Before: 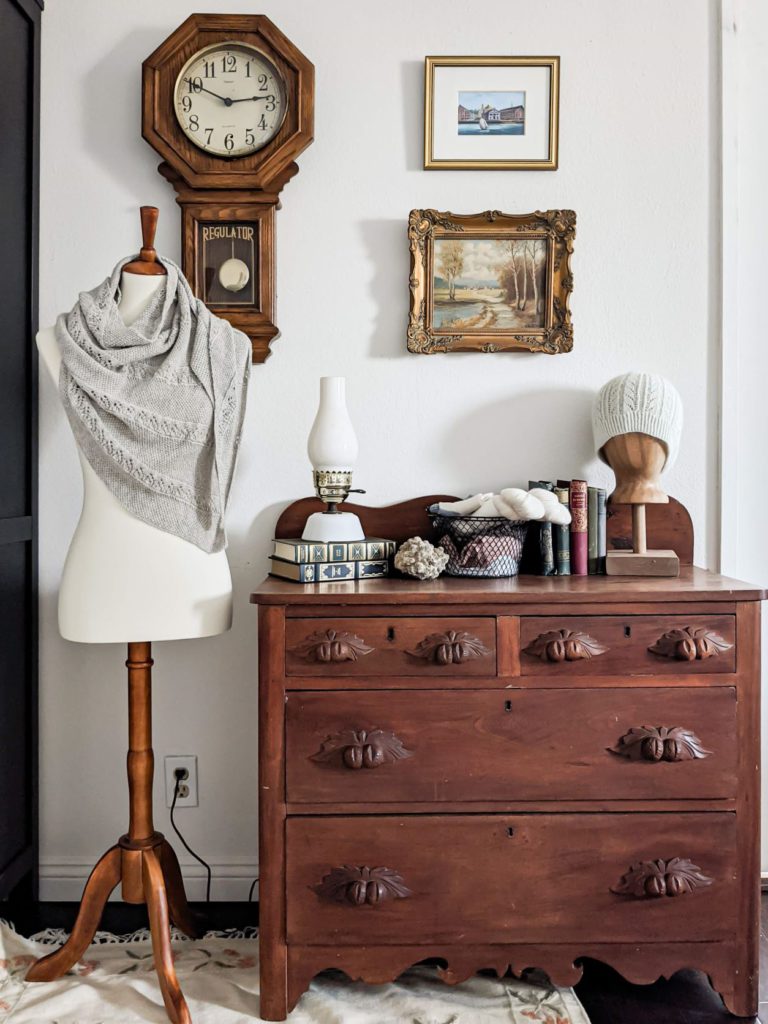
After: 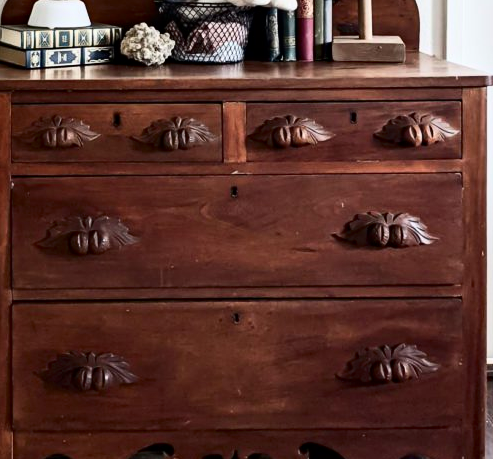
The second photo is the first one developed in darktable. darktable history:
crop and rotate: left 35.749%, top 50.255%, bottom 4.91%
haze removal: compatibility mode true, adaptive false
contrast brightness saturation: contrast 0.277
